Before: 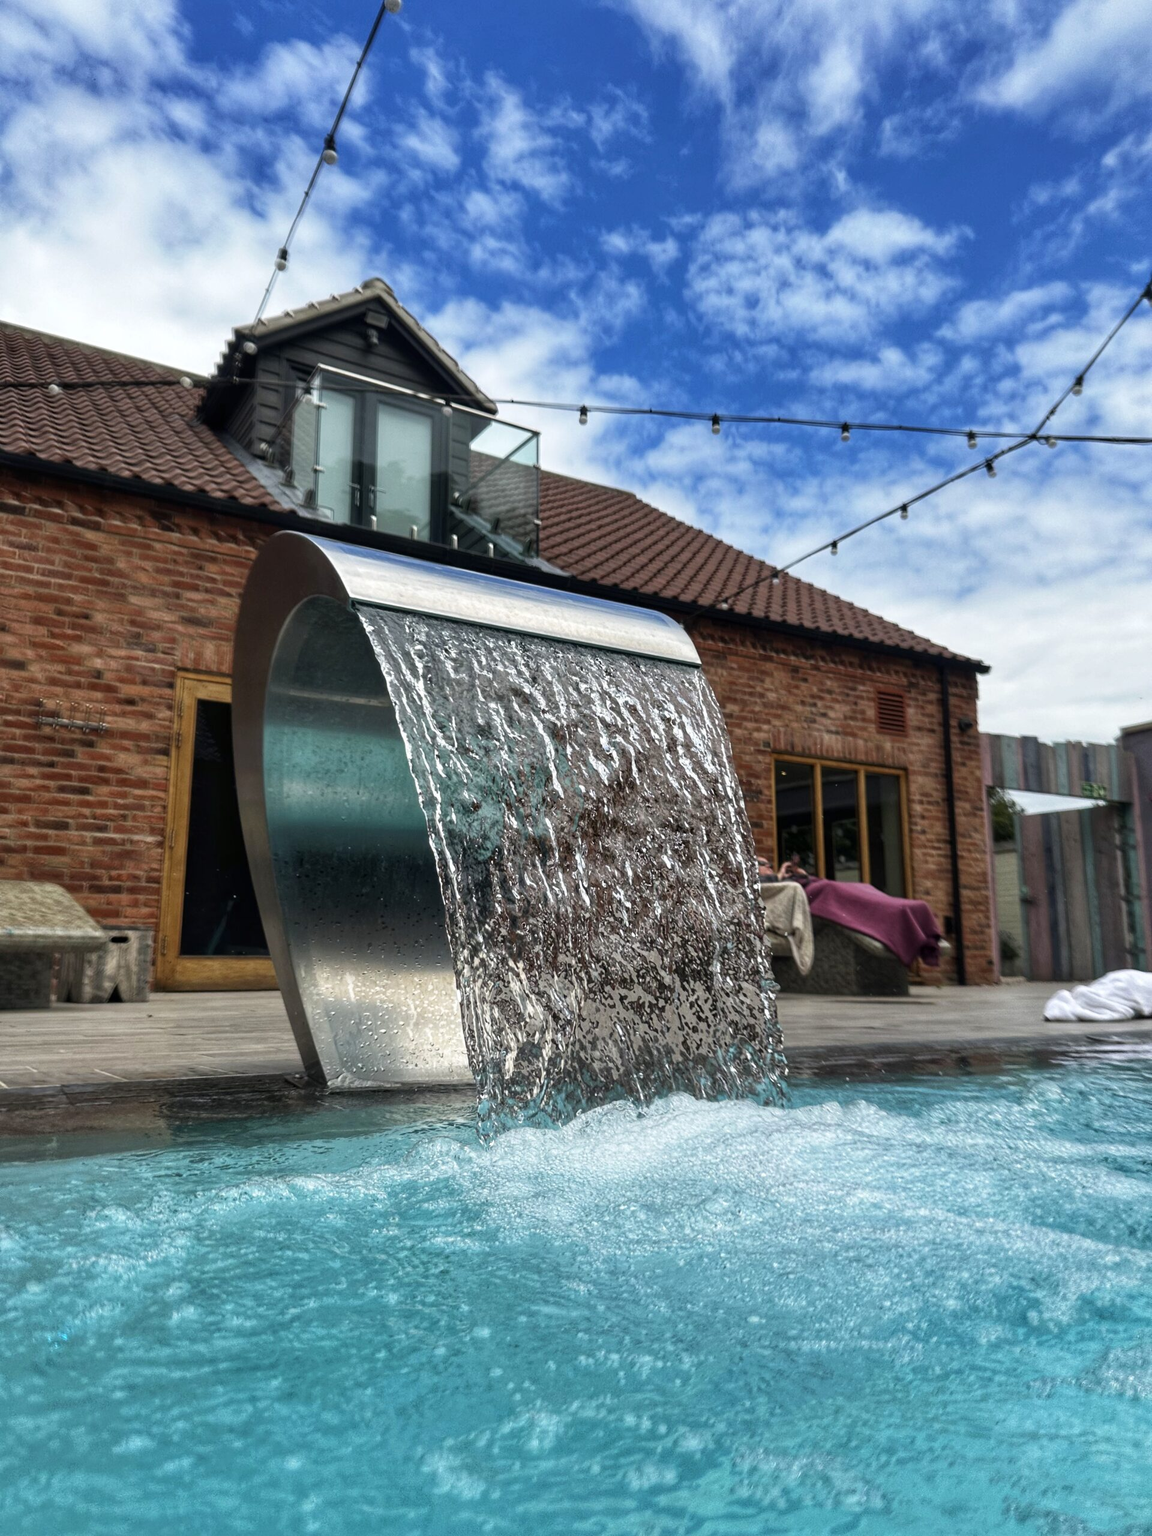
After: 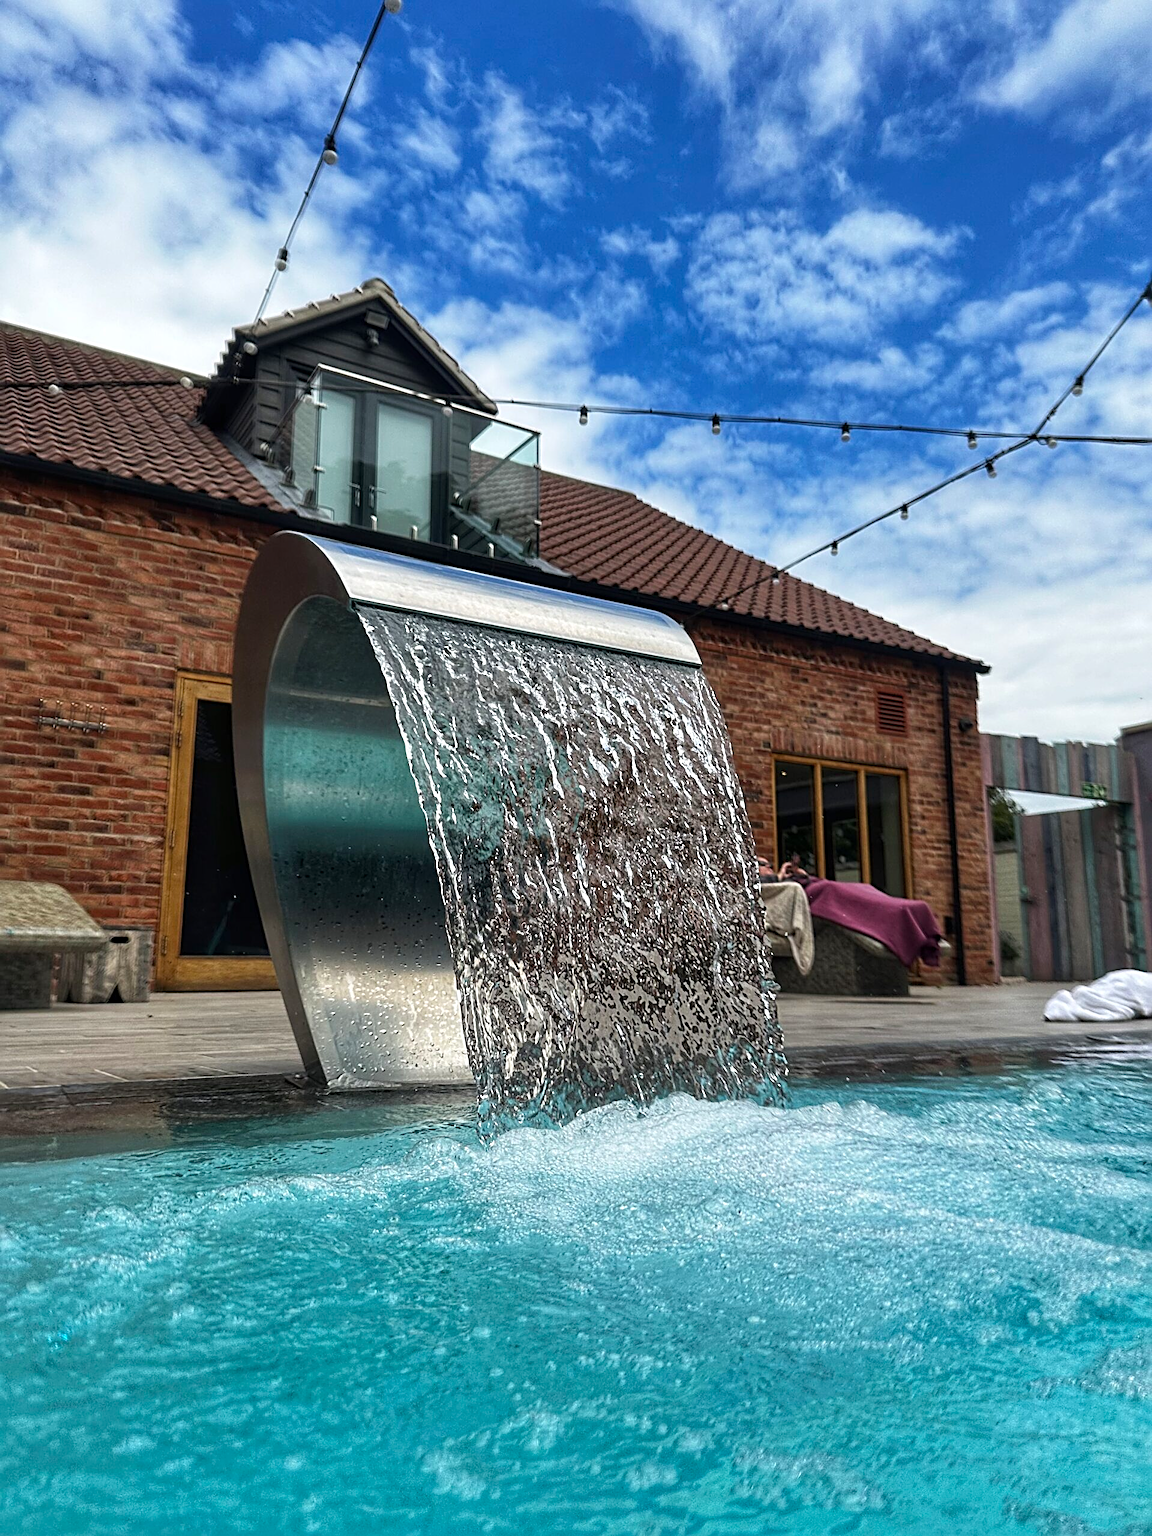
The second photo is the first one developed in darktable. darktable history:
sharpen: radius 2.808, amount 0.725
